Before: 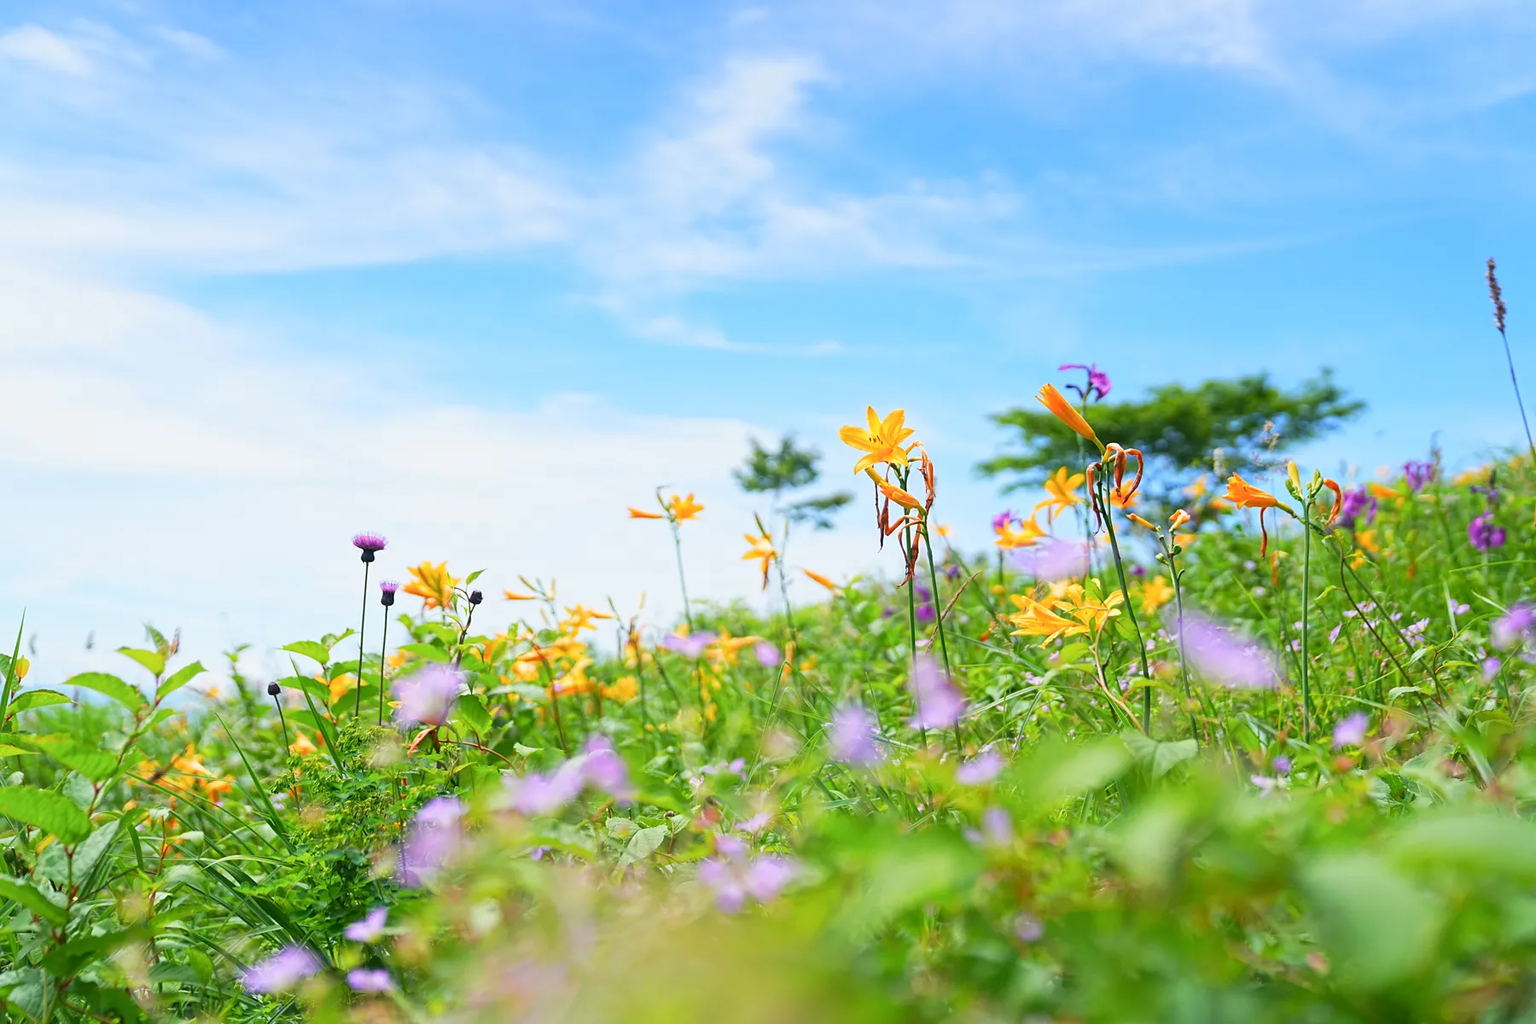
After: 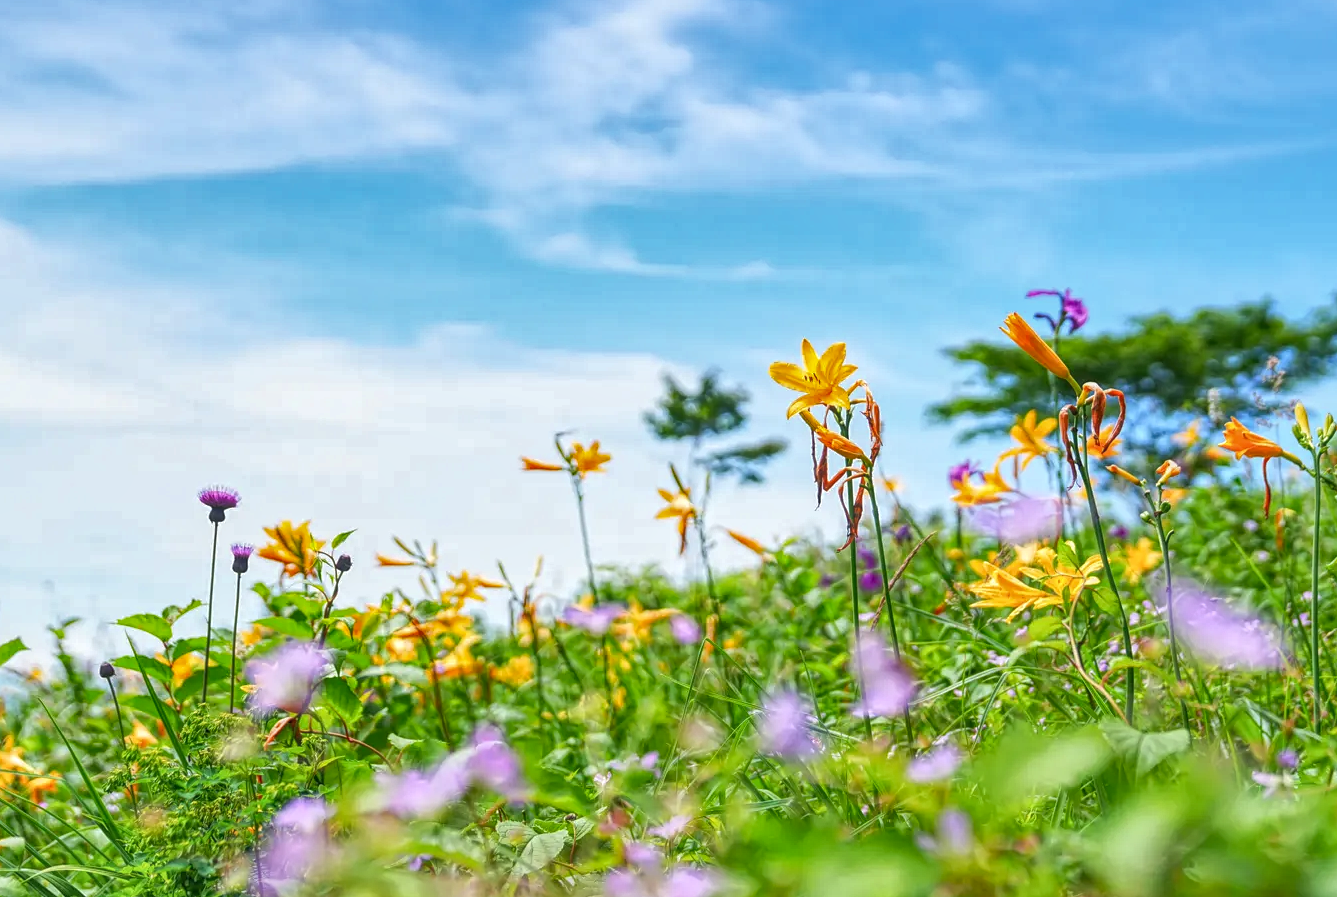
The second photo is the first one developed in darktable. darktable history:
crop and rotate: left 11.91%, top 11.419%, right 13.765%, bottom 13.792%
shadows and highlights: soften with gaussian
local contrast: highlights 75%, shadows 55%, detail 176%, midtone range 0.206
